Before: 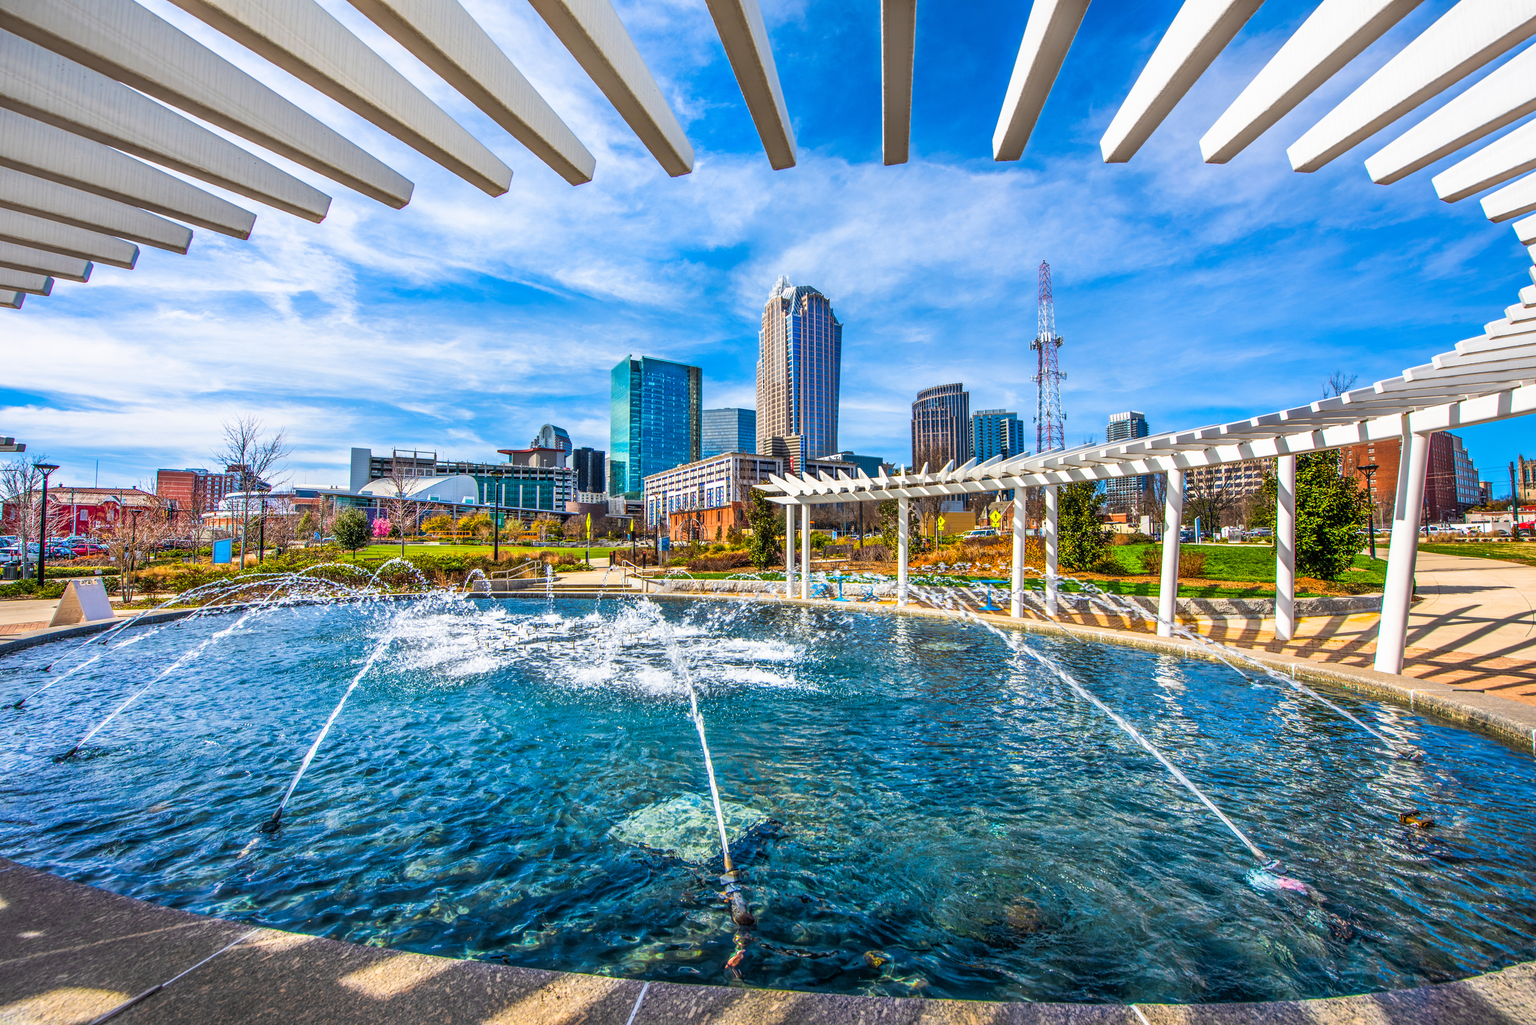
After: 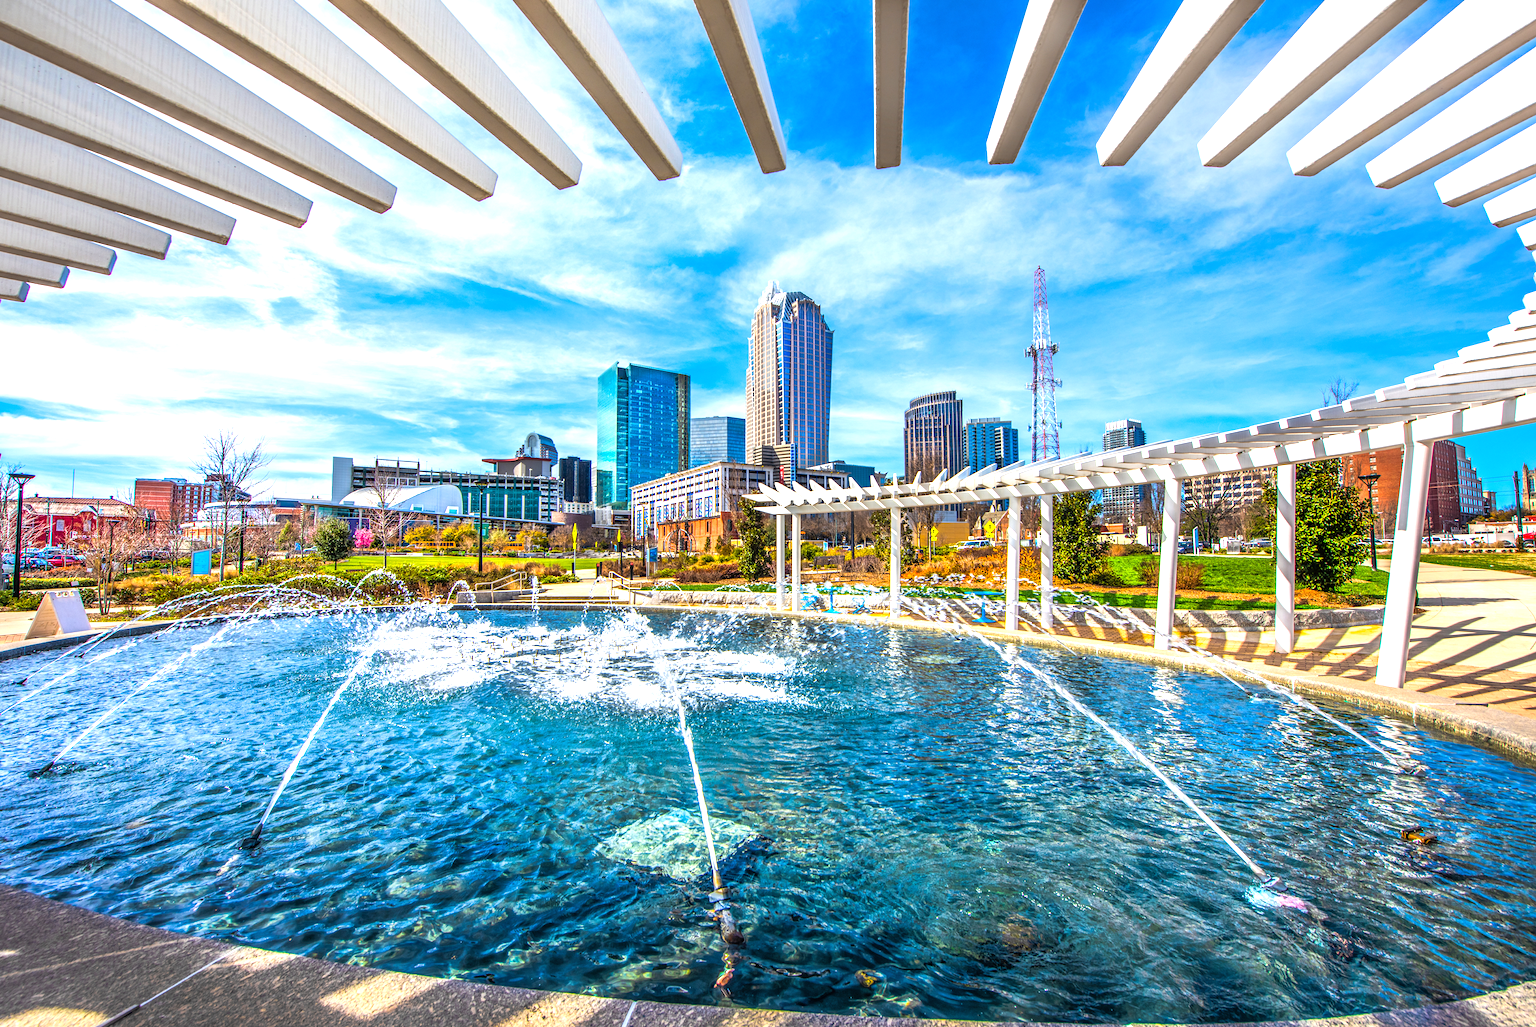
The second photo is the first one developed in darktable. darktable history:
crop: left 1.645%, right 0.268%, bottom 1.68%
exposure: exposure 0.637 EV, compensate exposure bias true, compensate highlight preservation false
